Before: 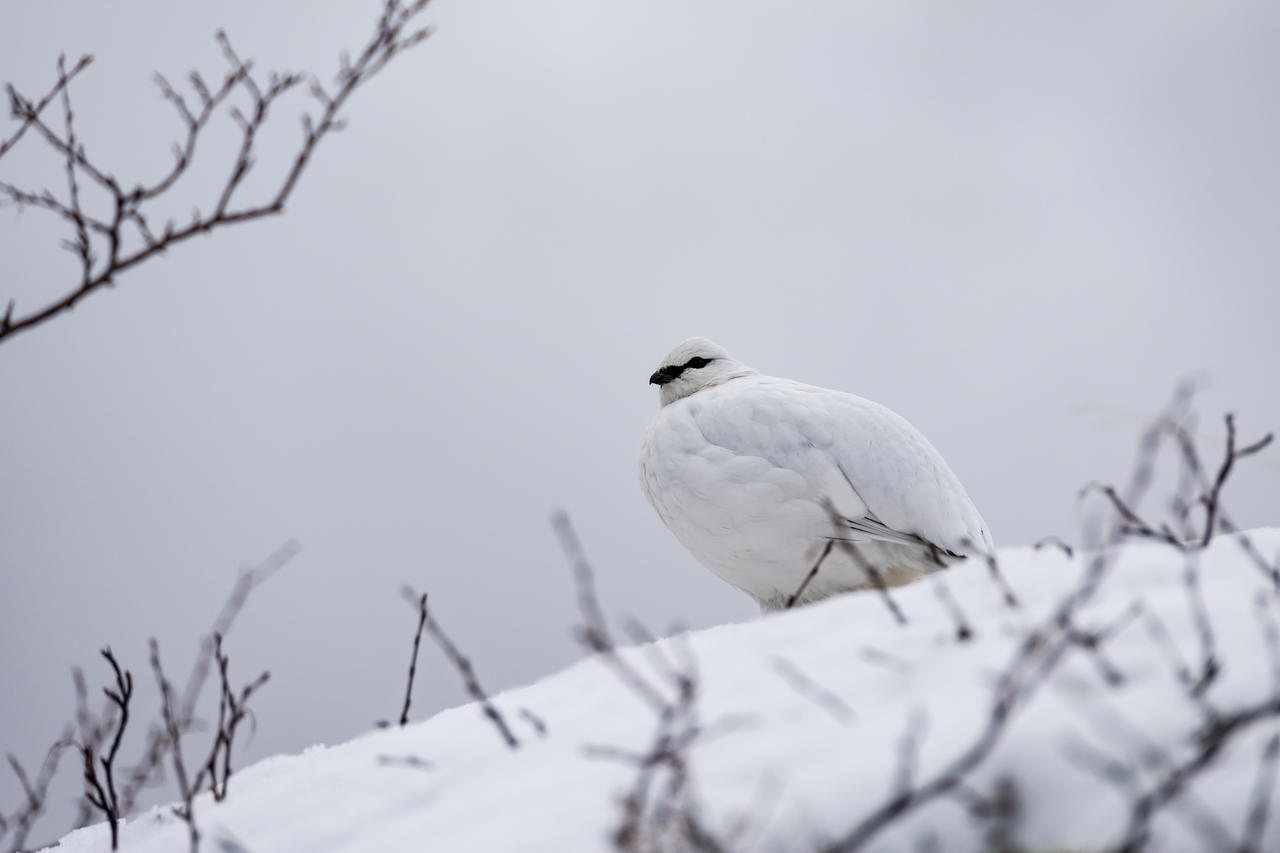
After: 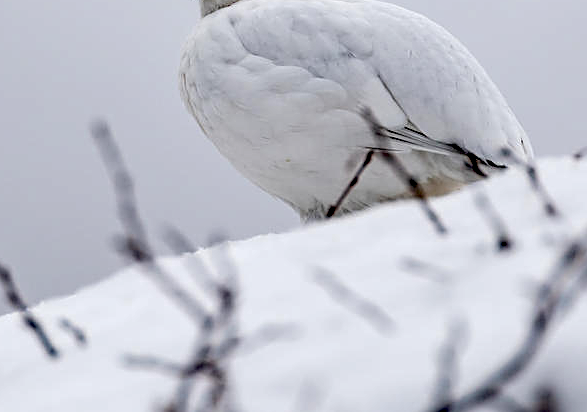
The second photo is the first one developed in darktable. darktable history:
exposure: black level correction 0.056, compensate highlight preservation false
levels: levels [0, 0.492, 0.984]
sharpen: on, module defaults
crop: left 35.976%, top 45.819%, right 18.162%, bottom 5.807%
local contrast: on, module defaults
color balance rgb: on, module defaults
